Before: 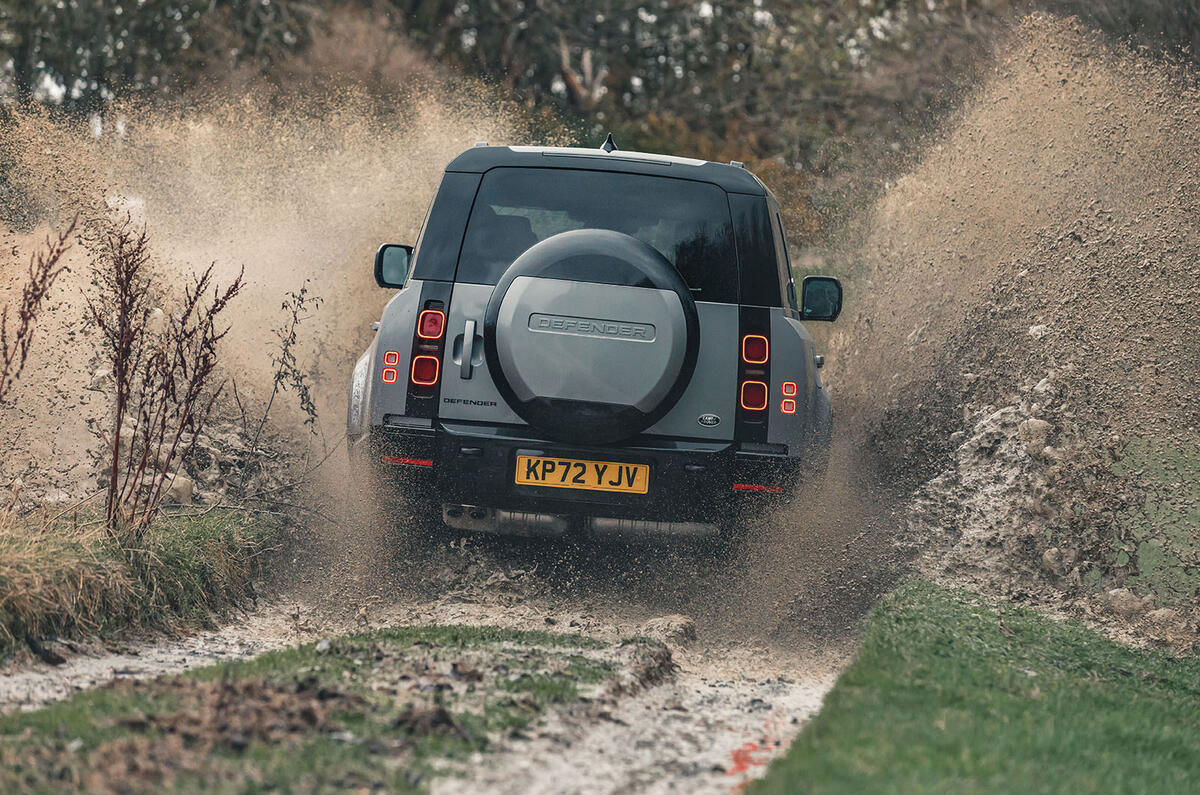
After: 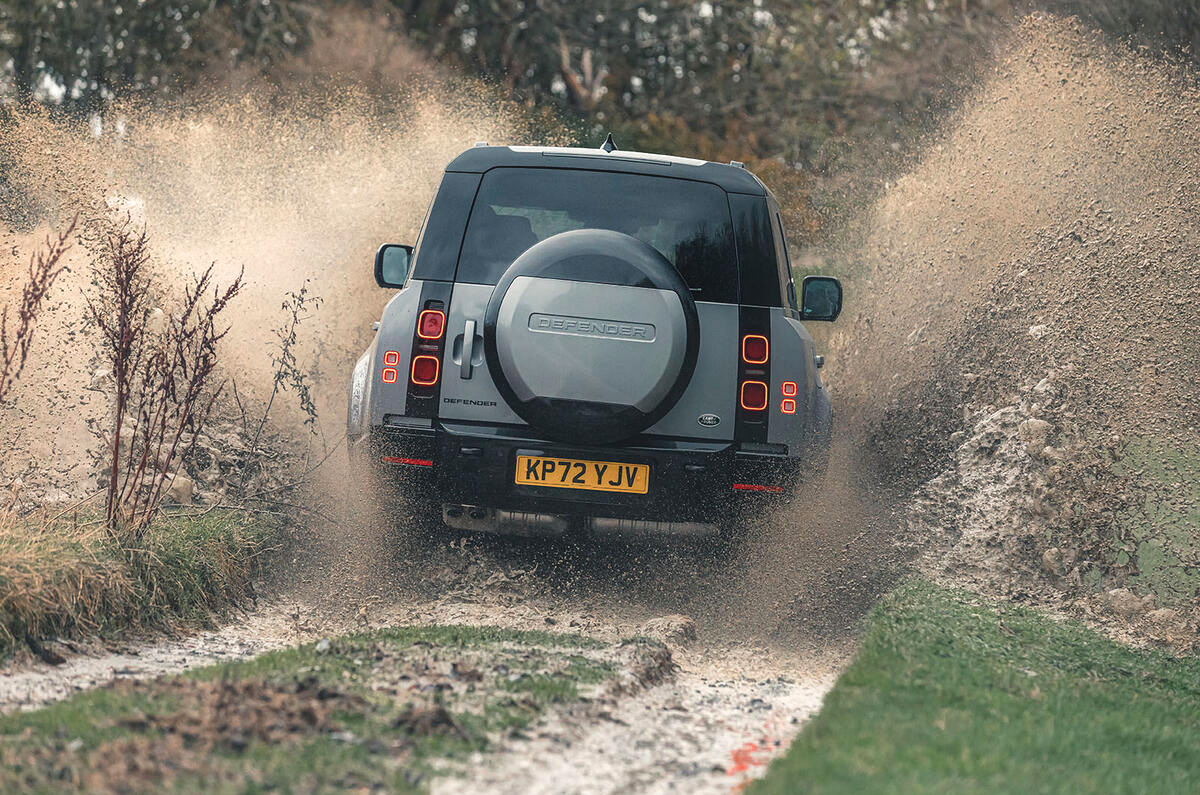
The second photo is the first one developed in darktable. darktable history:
tone equalizer: -8 EV -0.444 EV, -7 EV -0.386 EV, -6 EV -0.332 EV, -5 EV -0.225 EV, -3 EV 0.203 EV, -2 EV 0.34 EV, -1 EV 0.393 EV, +0 EV 0.444 EV
contrast equalizer: y [[0.5, 0.486, 0.447, 0.446, 0.489, 0.5], [0.5 ×6], [0.5 ×6], [0 ×6], [0 ×6]]
